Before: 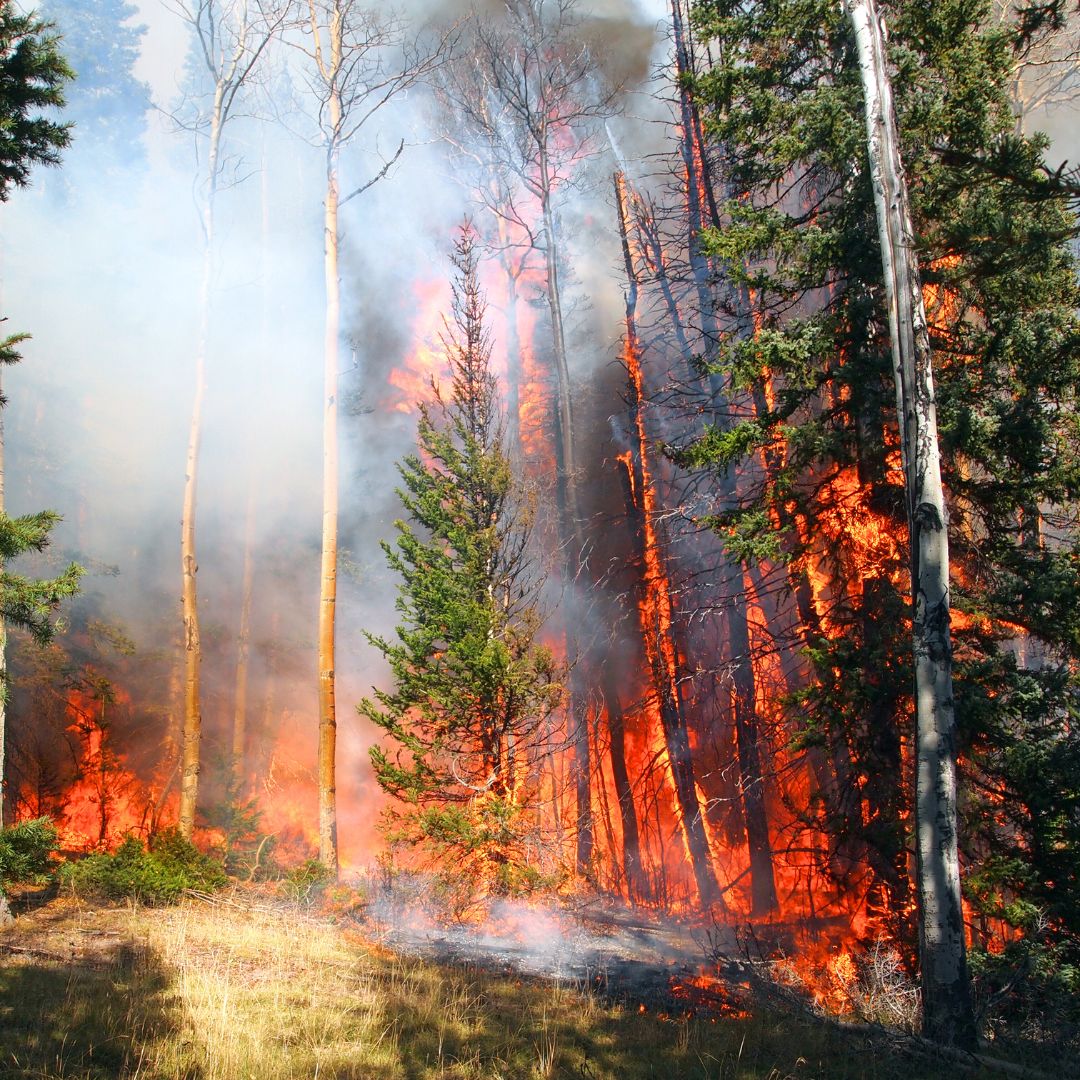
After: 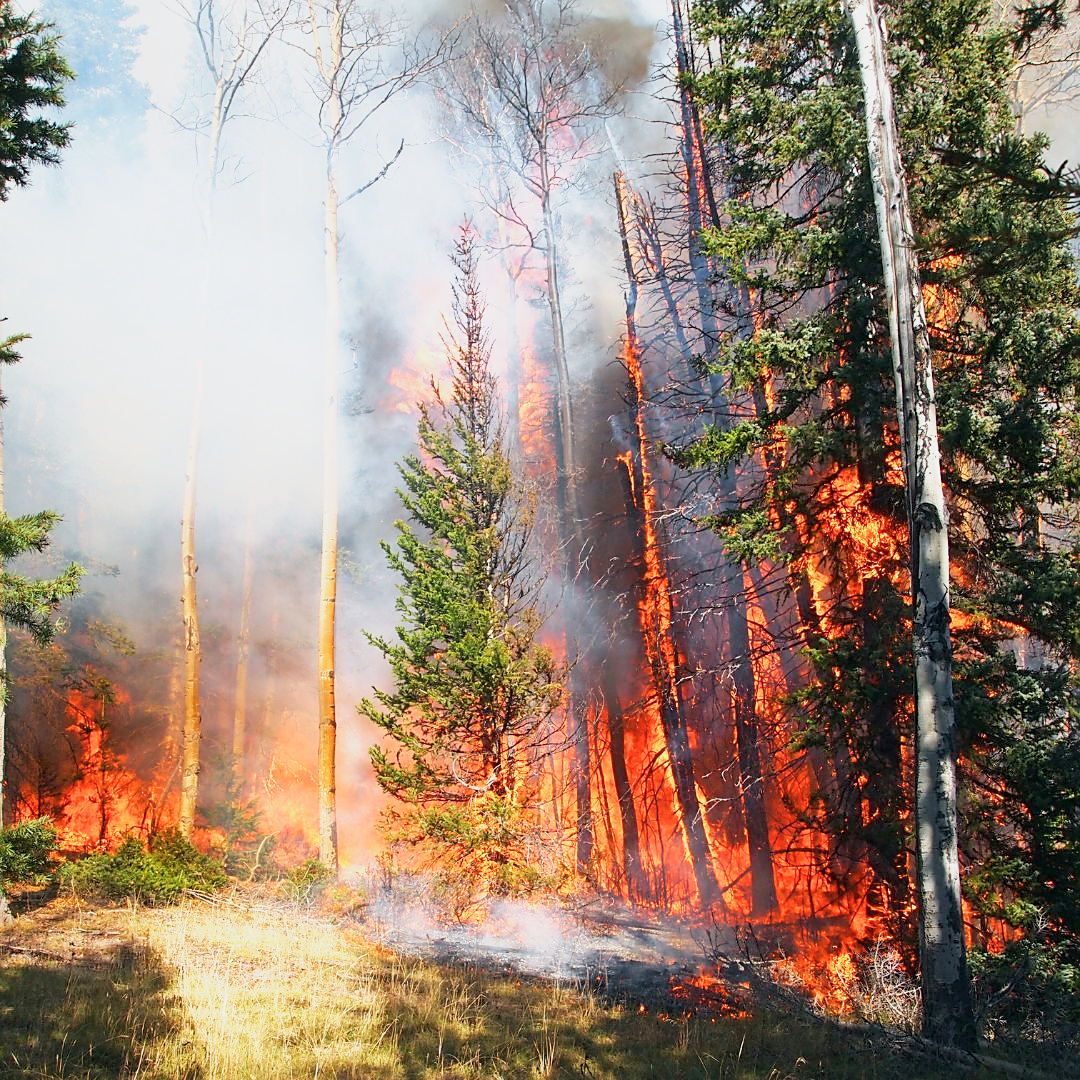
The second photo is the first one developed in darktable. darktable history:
sharpen: radius 1.864, amount 0.398, threshold 1.271
color balance rgb: on, module defaults
base curve: curves: ch0 [(0, 0) (0.088, 0.125) (0.176, 0.251) (0.354, 0.501) (0.613, 0.749) (1, 0.877)], preserve colors none
